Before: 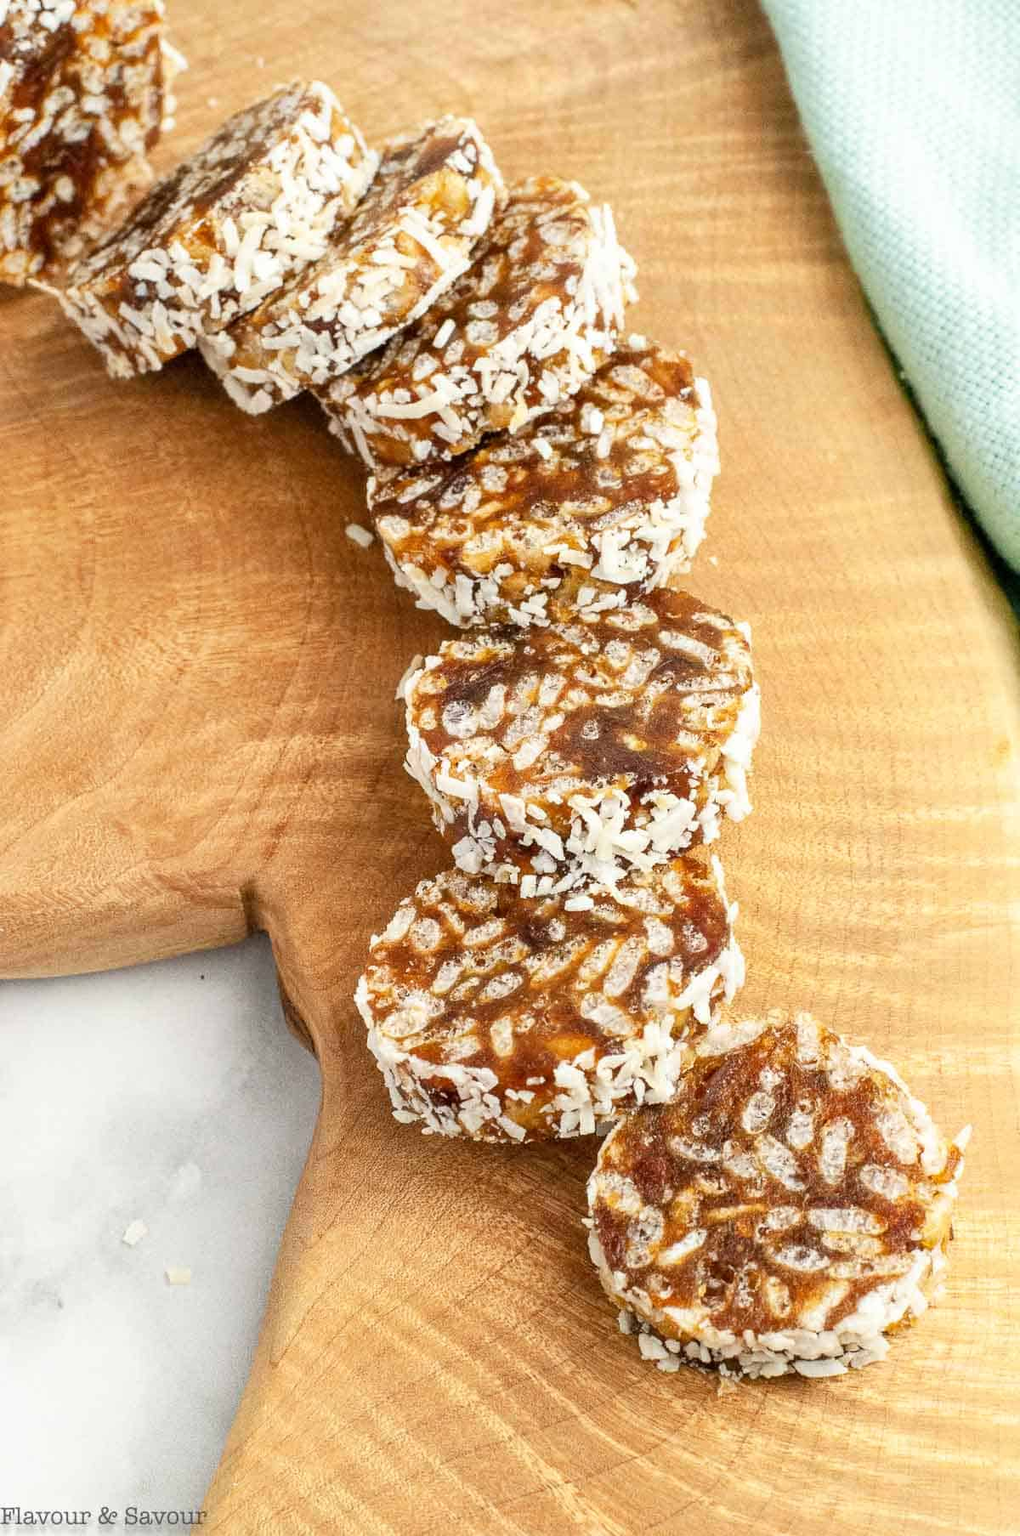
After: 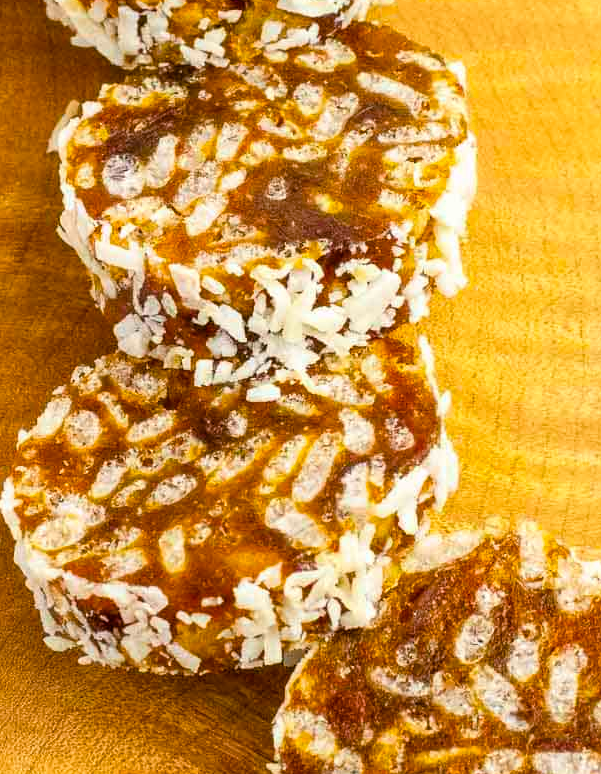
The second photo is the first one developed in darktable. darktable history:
crop: left 34.836%, top 37.108%, right 15.056%, bottom 20.023%
color balance rgb: linear chroma grading › global chroma 14.451%, perceptual saturation grading › global saturation 17.655%, global vibrance 34.288%
